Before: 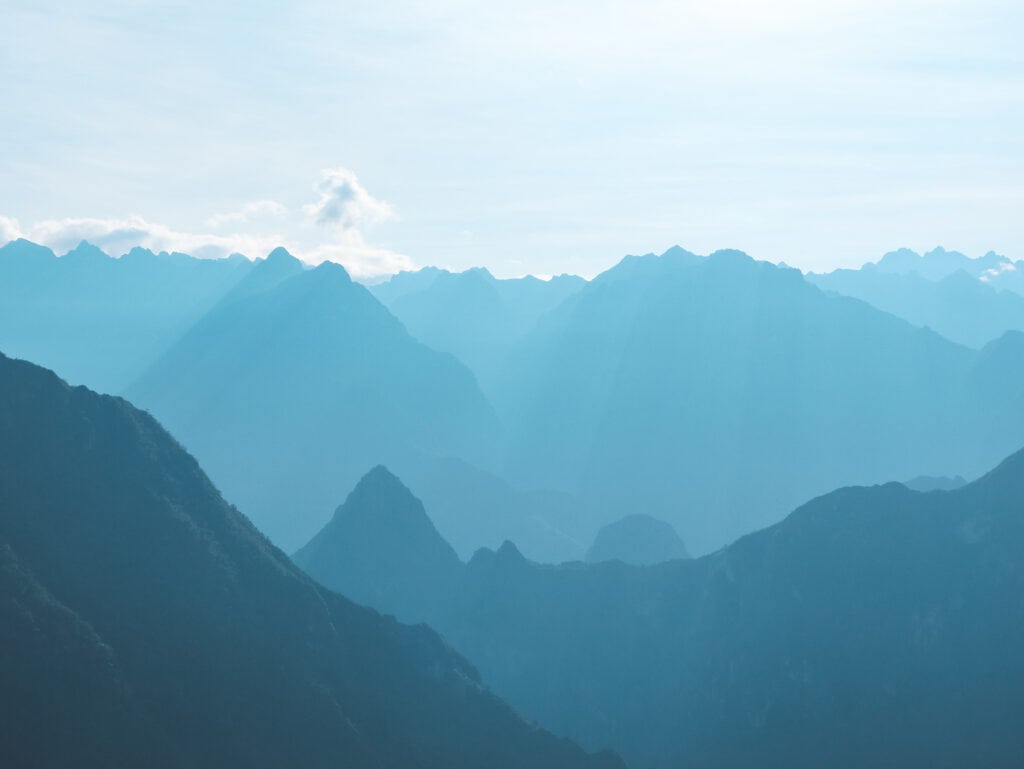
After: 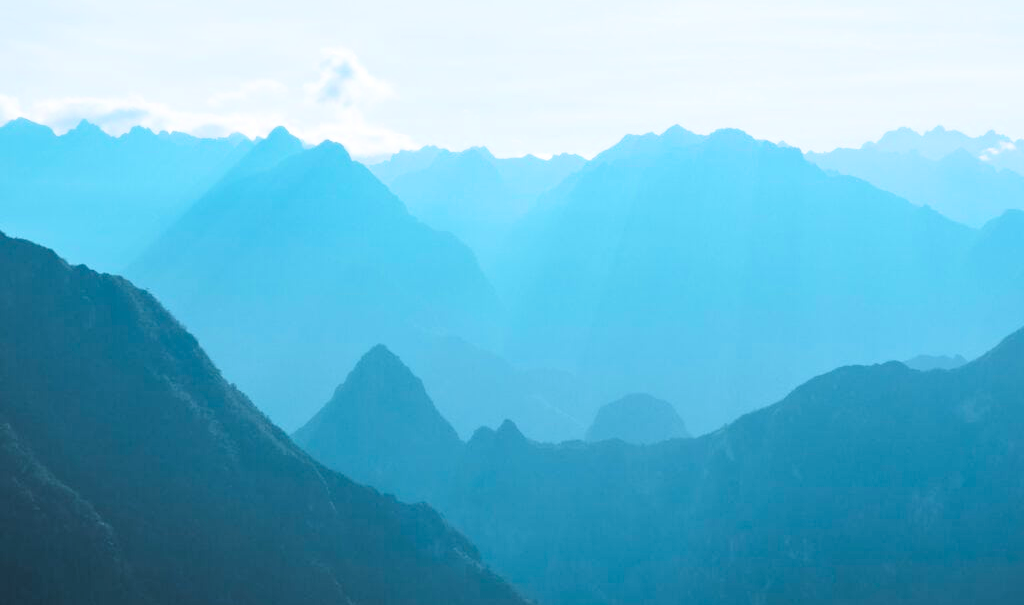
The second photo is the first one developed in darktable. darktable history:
crop and rotate: top 15.774%, bottom 5.506%
color balance rgb: perceptual saturation grading › global saturation 20%, global vibrance 20%
exposure: exposure 0.367 EV, compensate highlight preservation false
filmic rgb: black relative exposure -3.72 EV, white relative exposure 2.77 EV, dynamic range scaling -5.32%, hardness 3.03
